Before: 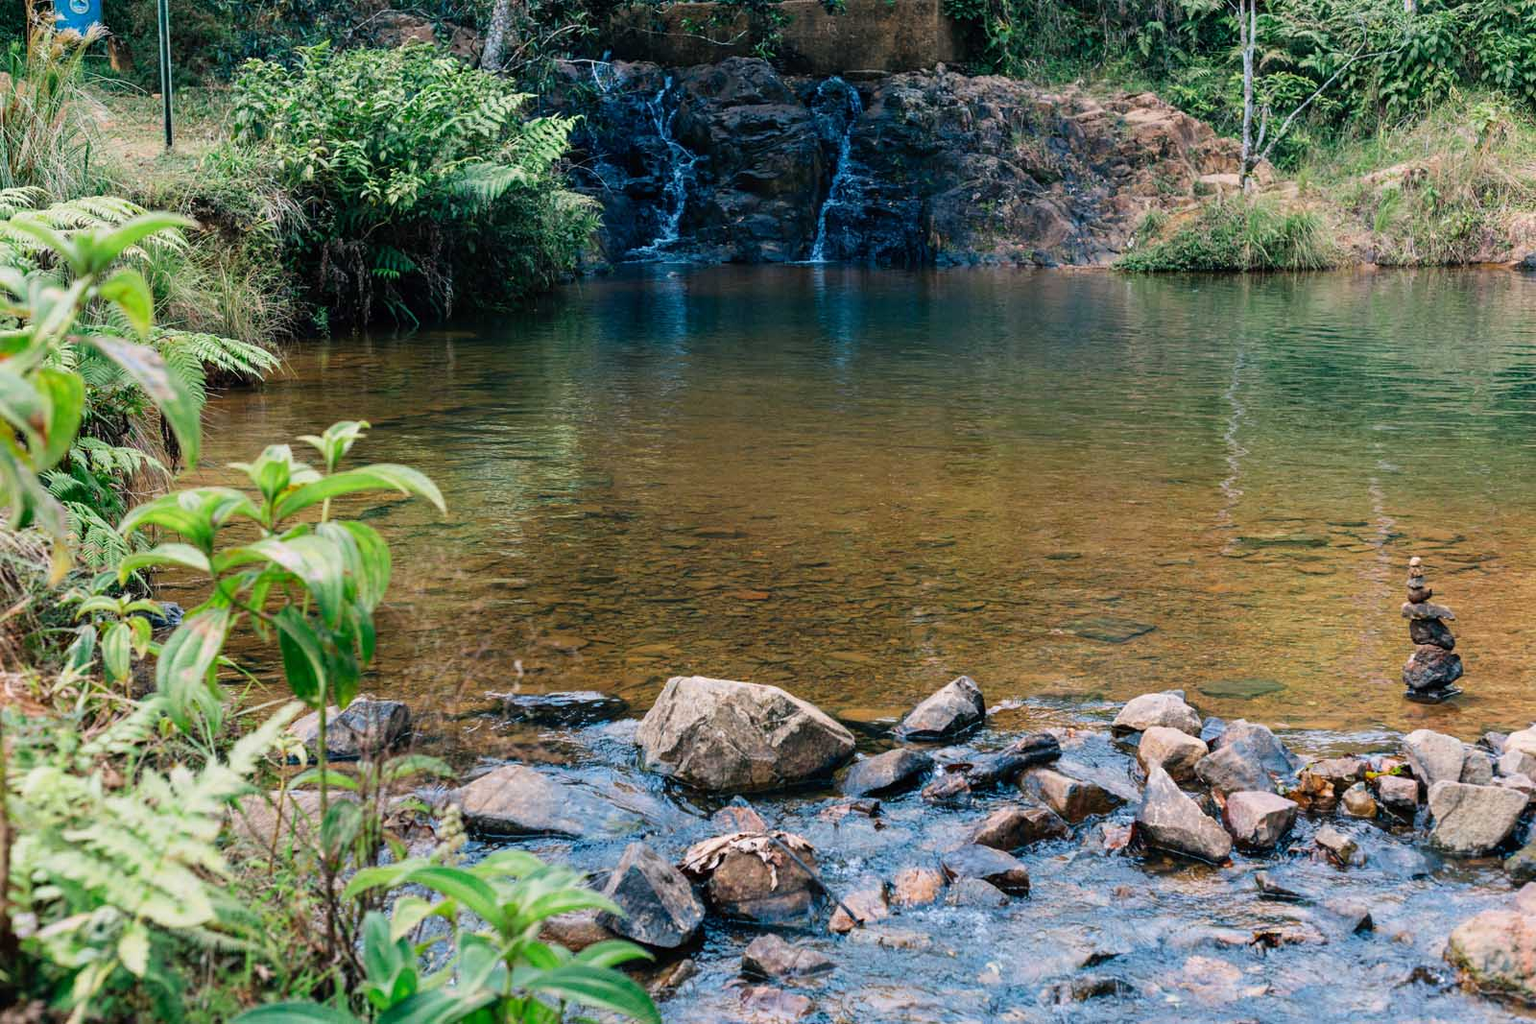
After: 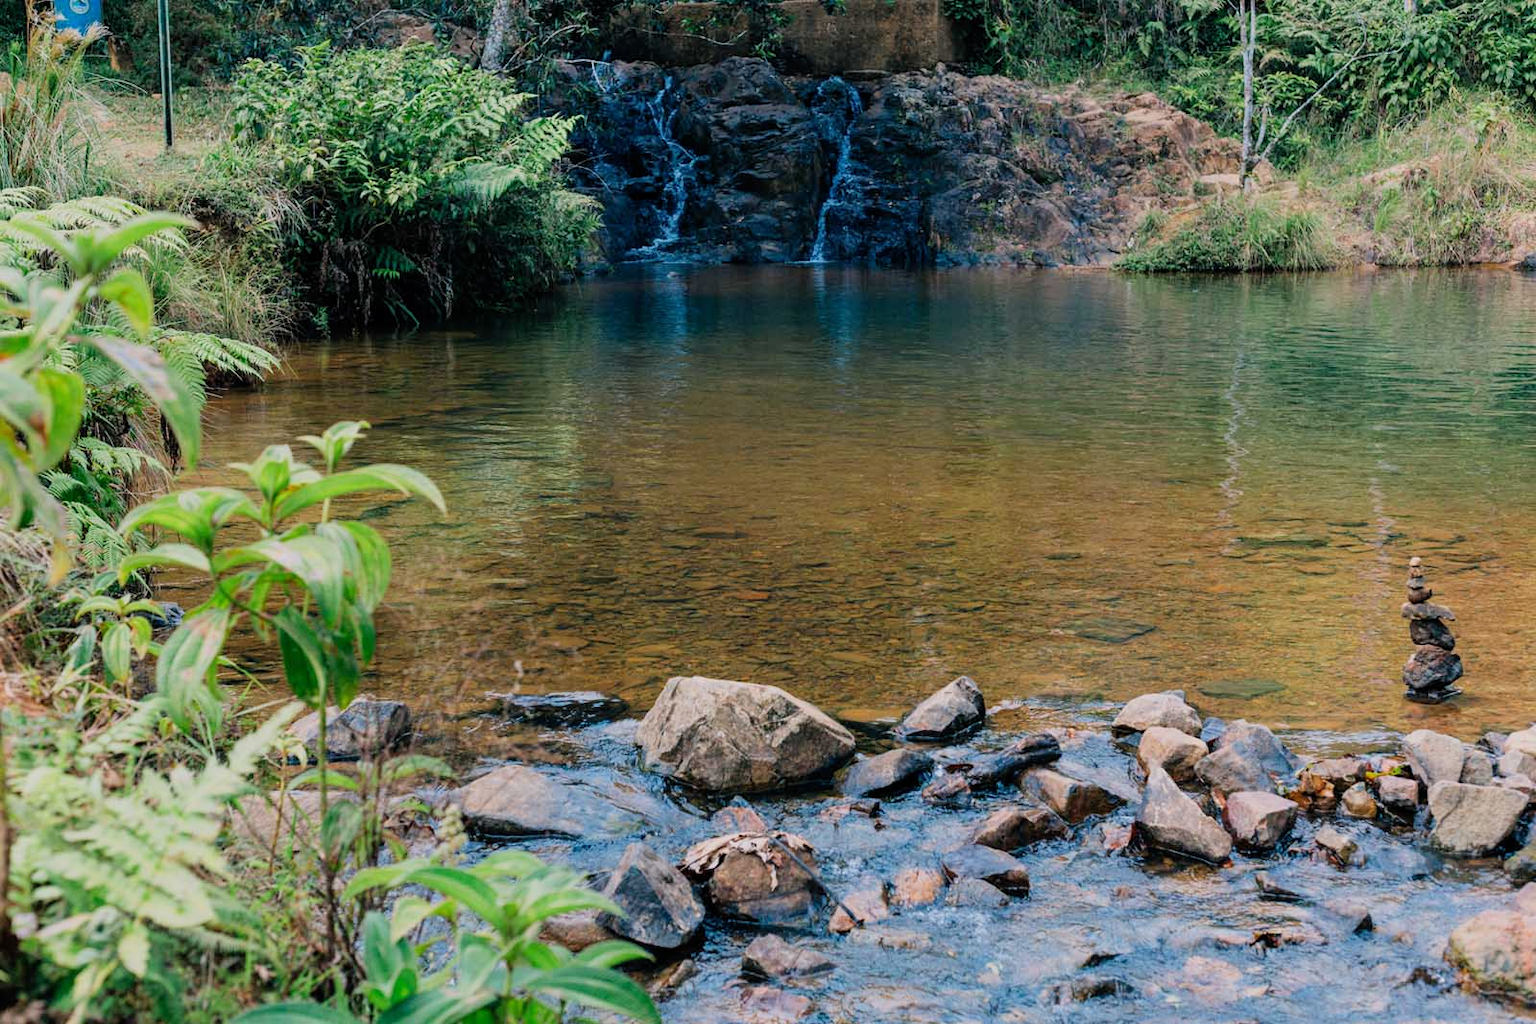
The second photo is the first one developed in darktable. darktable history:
filmic rgb: black relative exposure -14.93 EV, white relative exposure 3 EV, target black luminance 0%, hardness 9.27, latitude 98.96%, contrast 0.914, shadows ↔ highlights balance 0.639%, preserve chrominance RGB euclidean norm, color science v5 (2021), contrast in shadows safe, contrast in highlights safe
